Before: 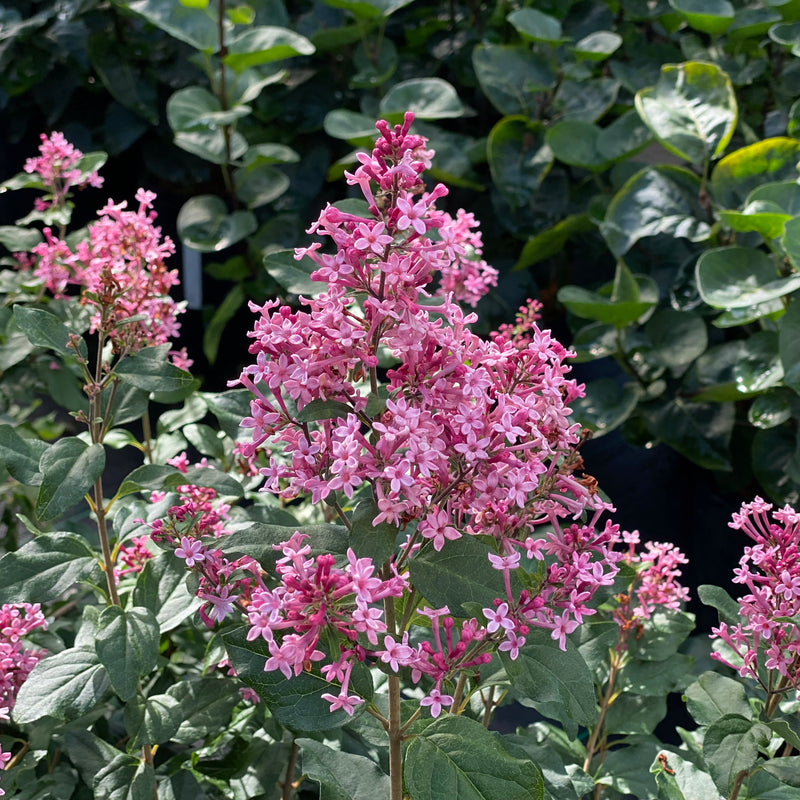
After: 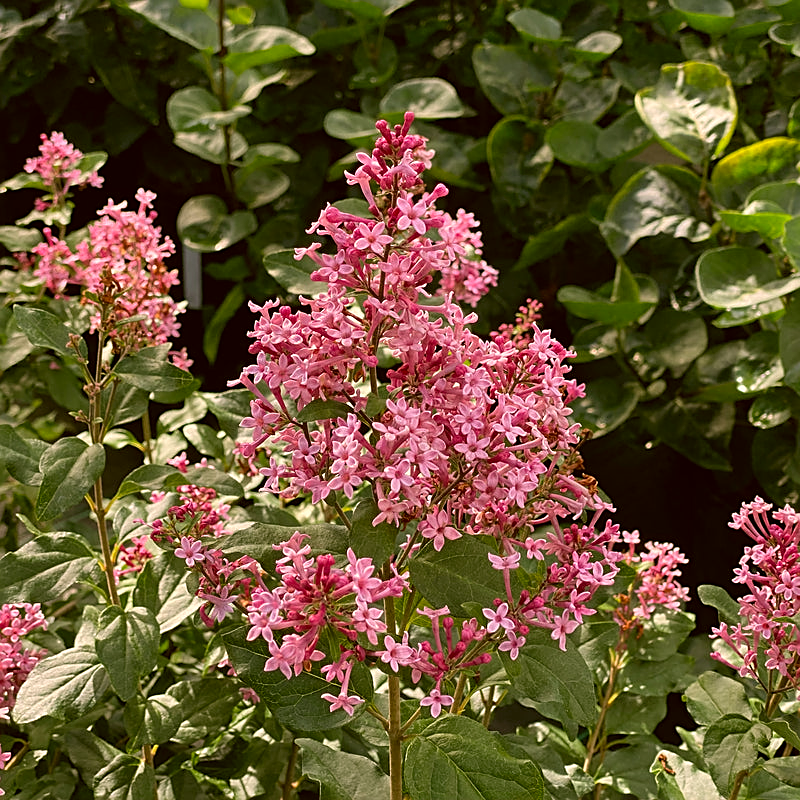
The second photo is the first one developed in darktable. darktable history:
sharpen: on, module defaults
color correction: highlights a* 8.26, highlights b* 15.28, shadows a* -0.479, shadows b* 26.45
